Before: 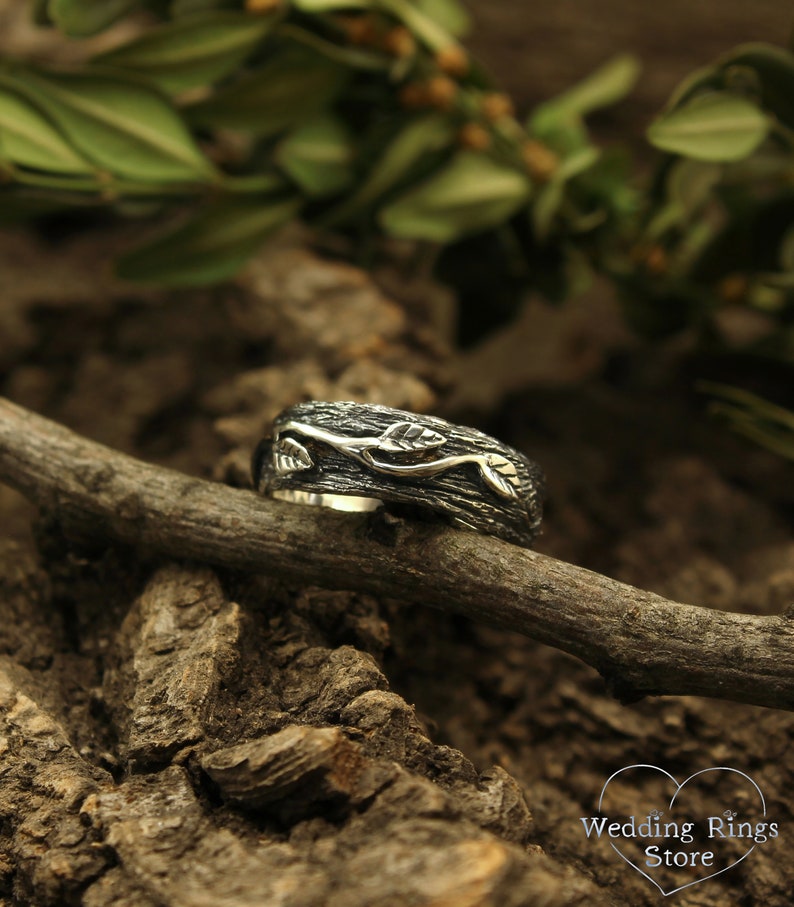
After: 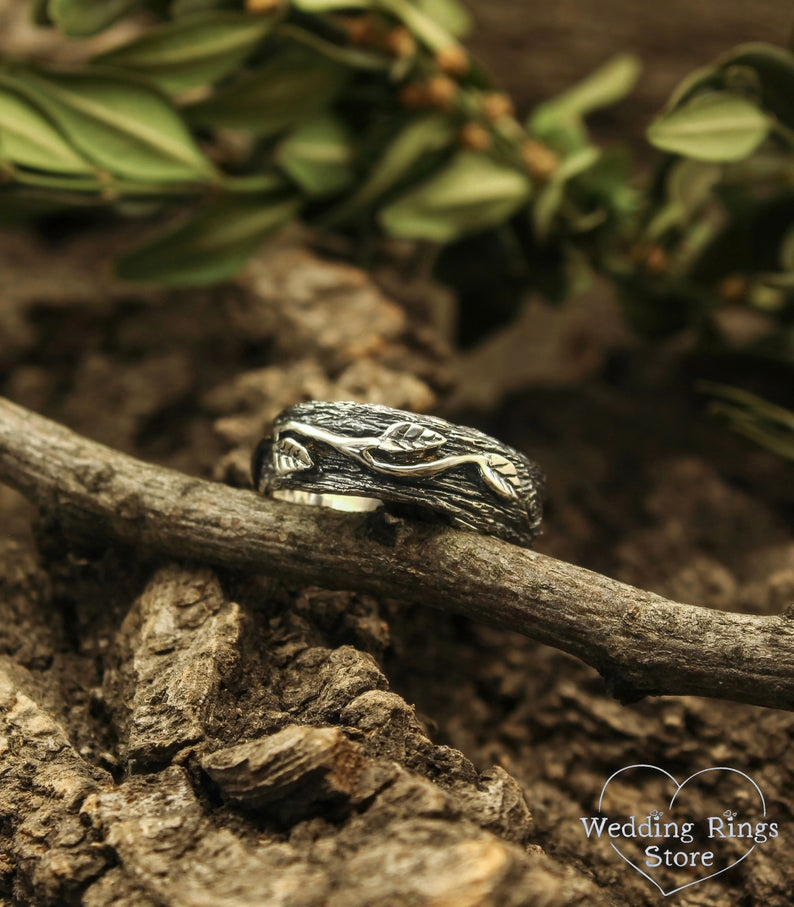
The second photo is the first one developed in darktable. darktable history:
local contrast: on, module defaults
base curve: curves: ch0 [(0, 0) (0.235, 0.266) (0.503, 0.496) (0.786, 0.72) (1, 1)], preserve colors none
tone curve: curves: ch0 [(0, 0.028) (0.138, 0.156) (0.468, 0.516) (0.754, 0.823) (1, 1)], color space Lab, independent channels, preserve colors none
